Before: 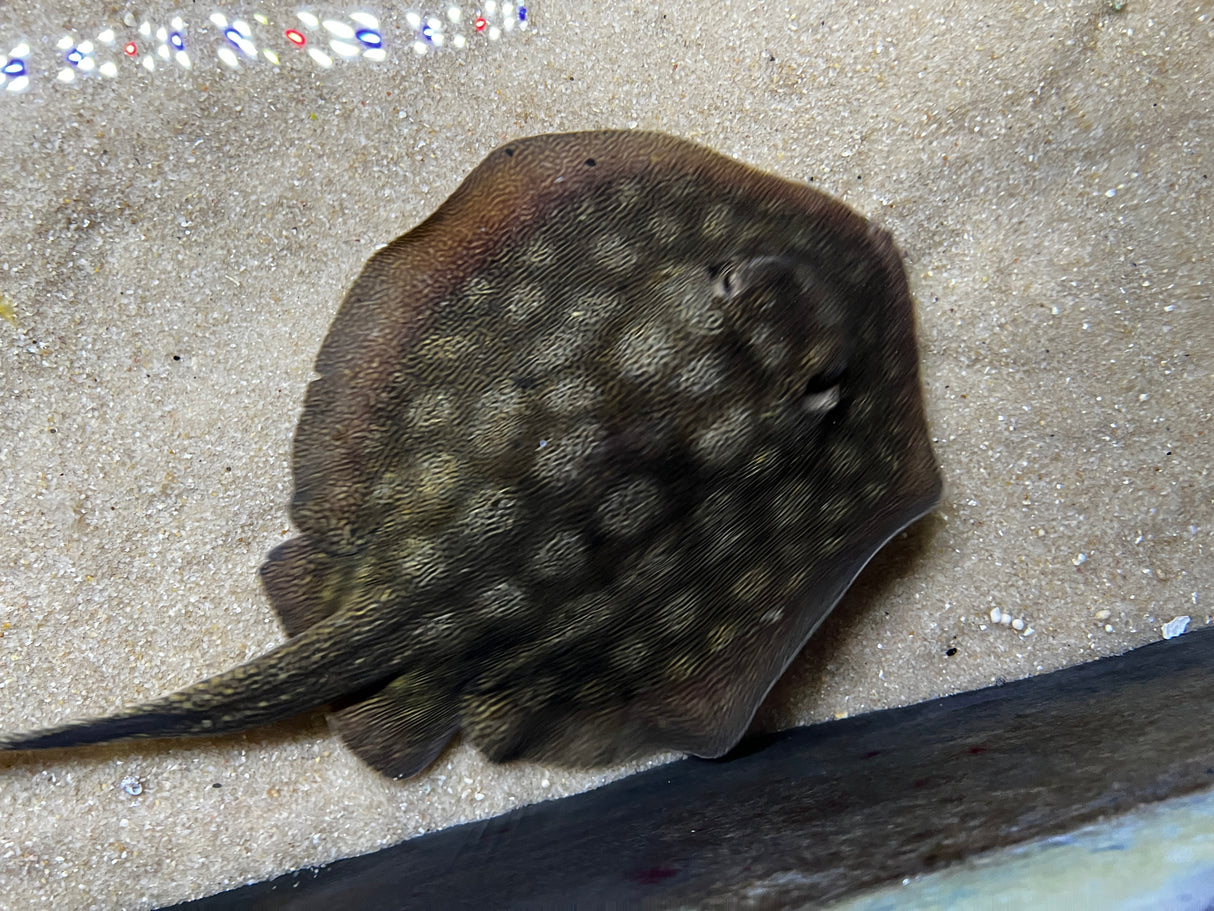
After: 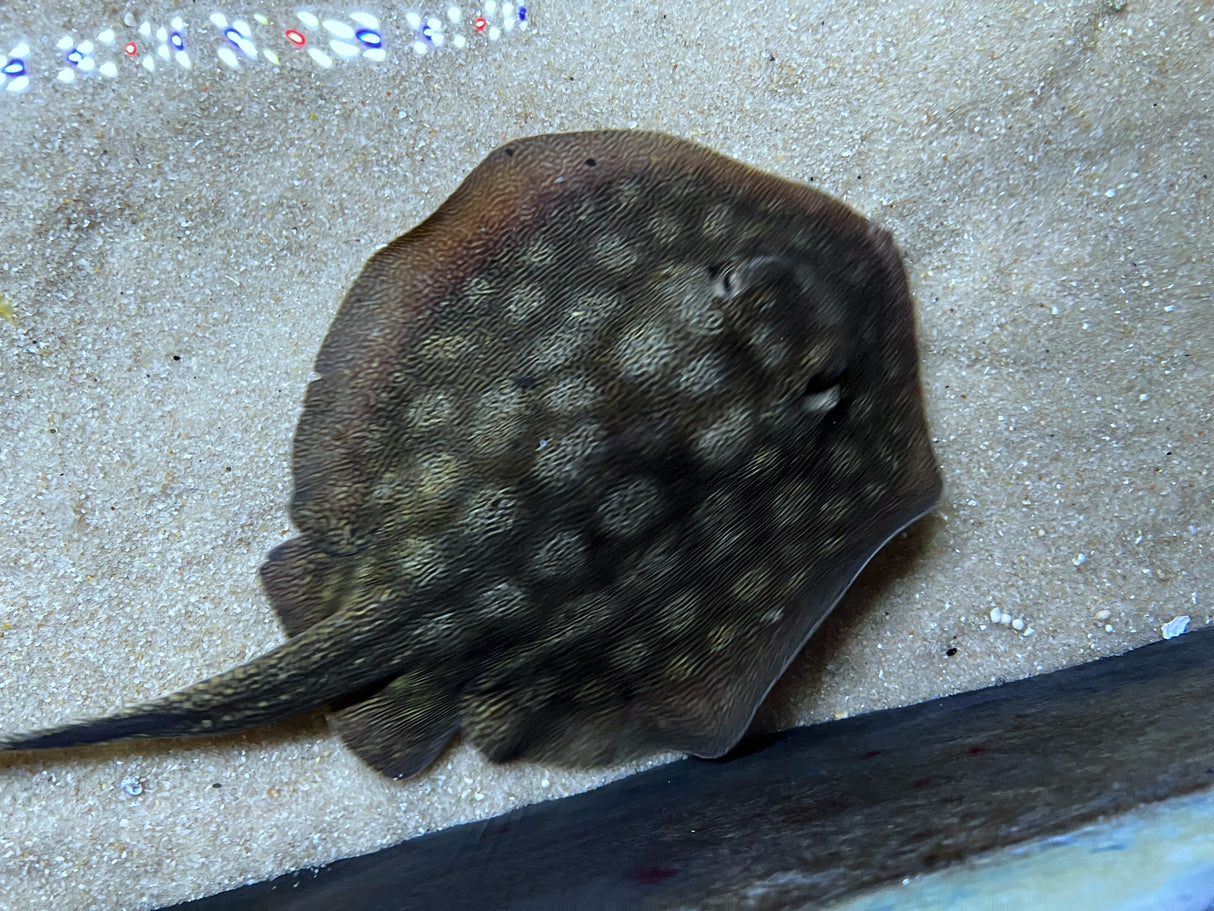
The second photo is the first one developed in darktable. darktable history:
color calibration: illuminant F (fluorescent), F source F9 (Cool White Deluxe 4150 K) – high CRI, x 0.374, y 0.373, temperature 4151.8 K
